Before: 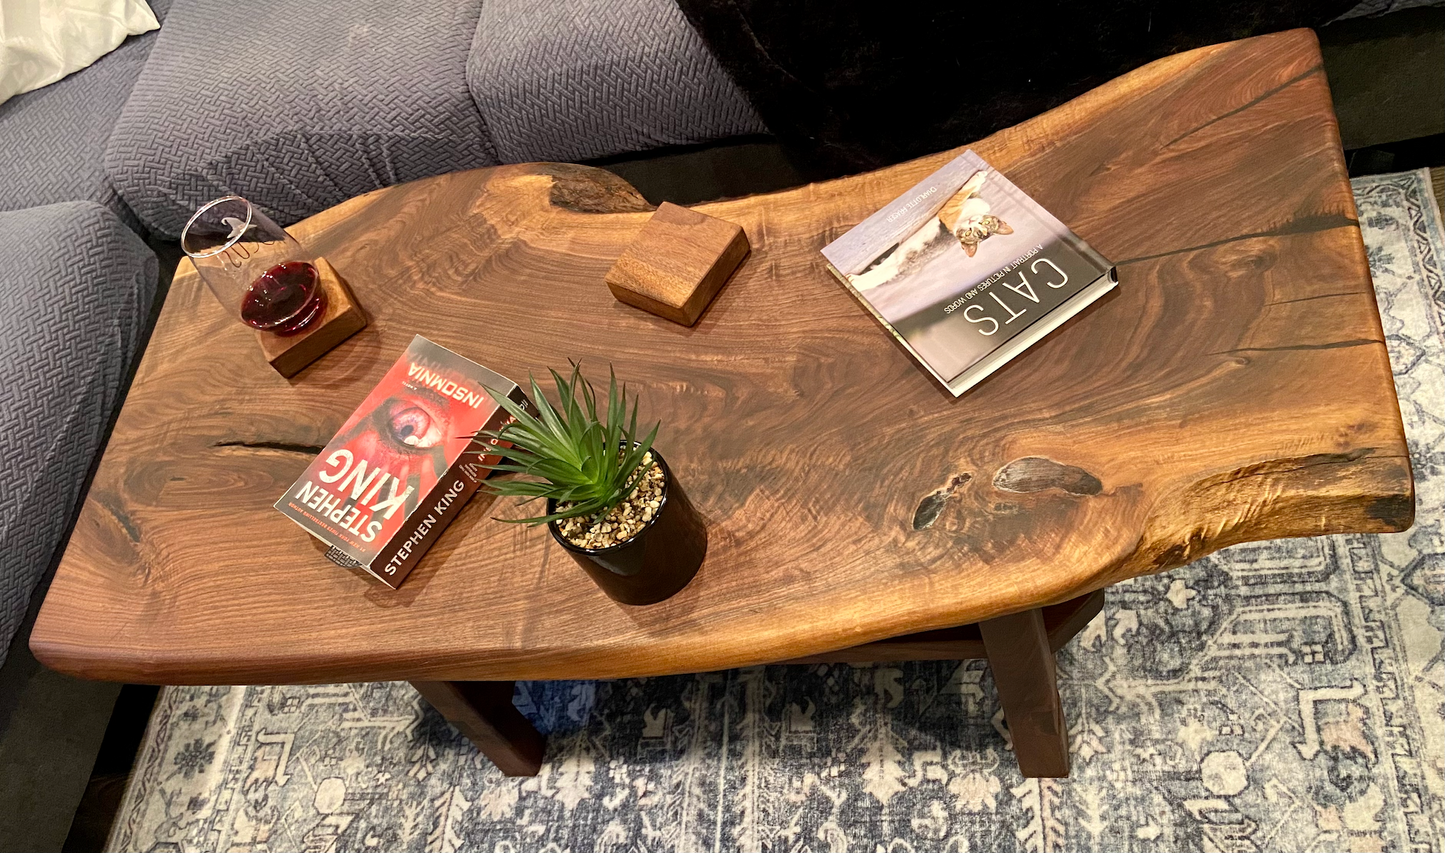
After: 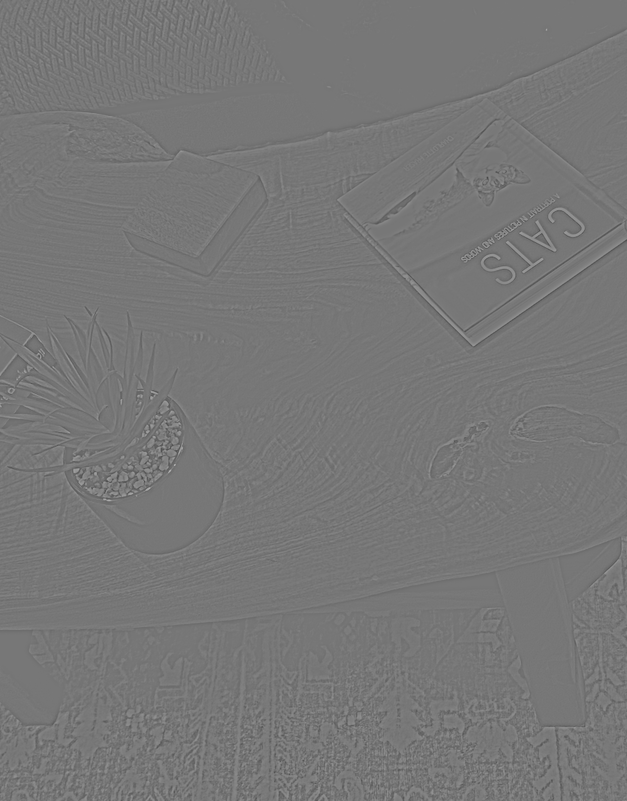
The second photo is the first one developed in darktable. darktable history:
monochrome: on, module defaults
highpass: sharpness 6%, contrast boost 7.63%
crop: left 33.452%, top 6.025%, right 23.155%
color correction: highlights a* -7.33, highlights b* 1.26, shadows a* -3.55, saturation 1.4
